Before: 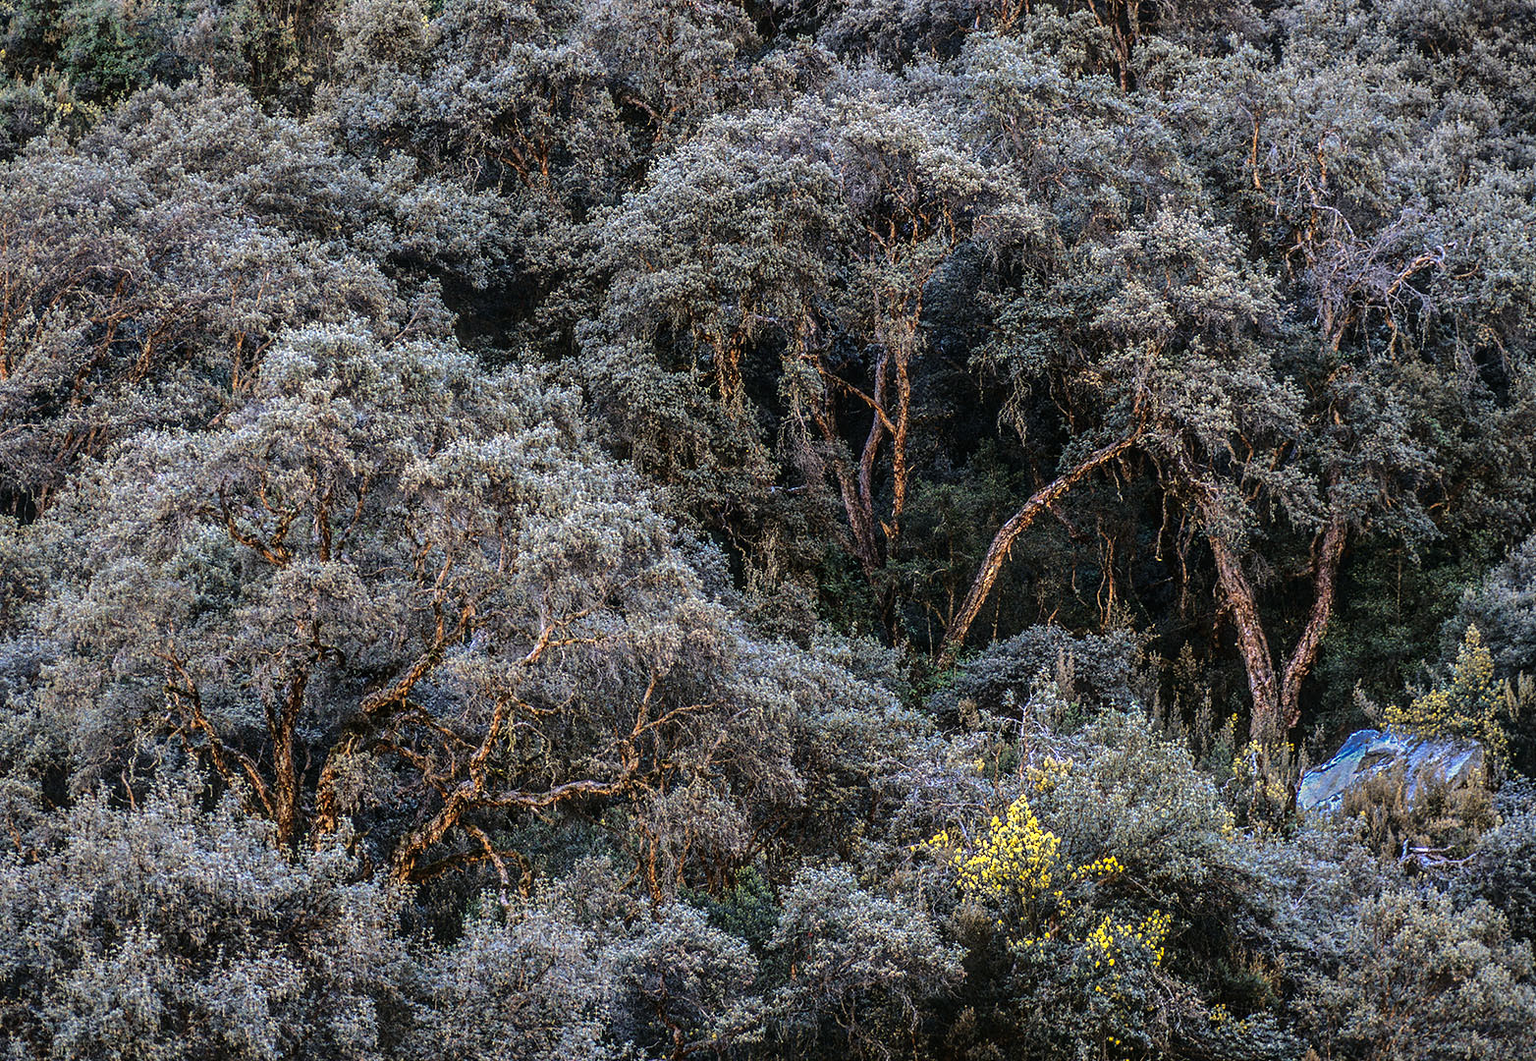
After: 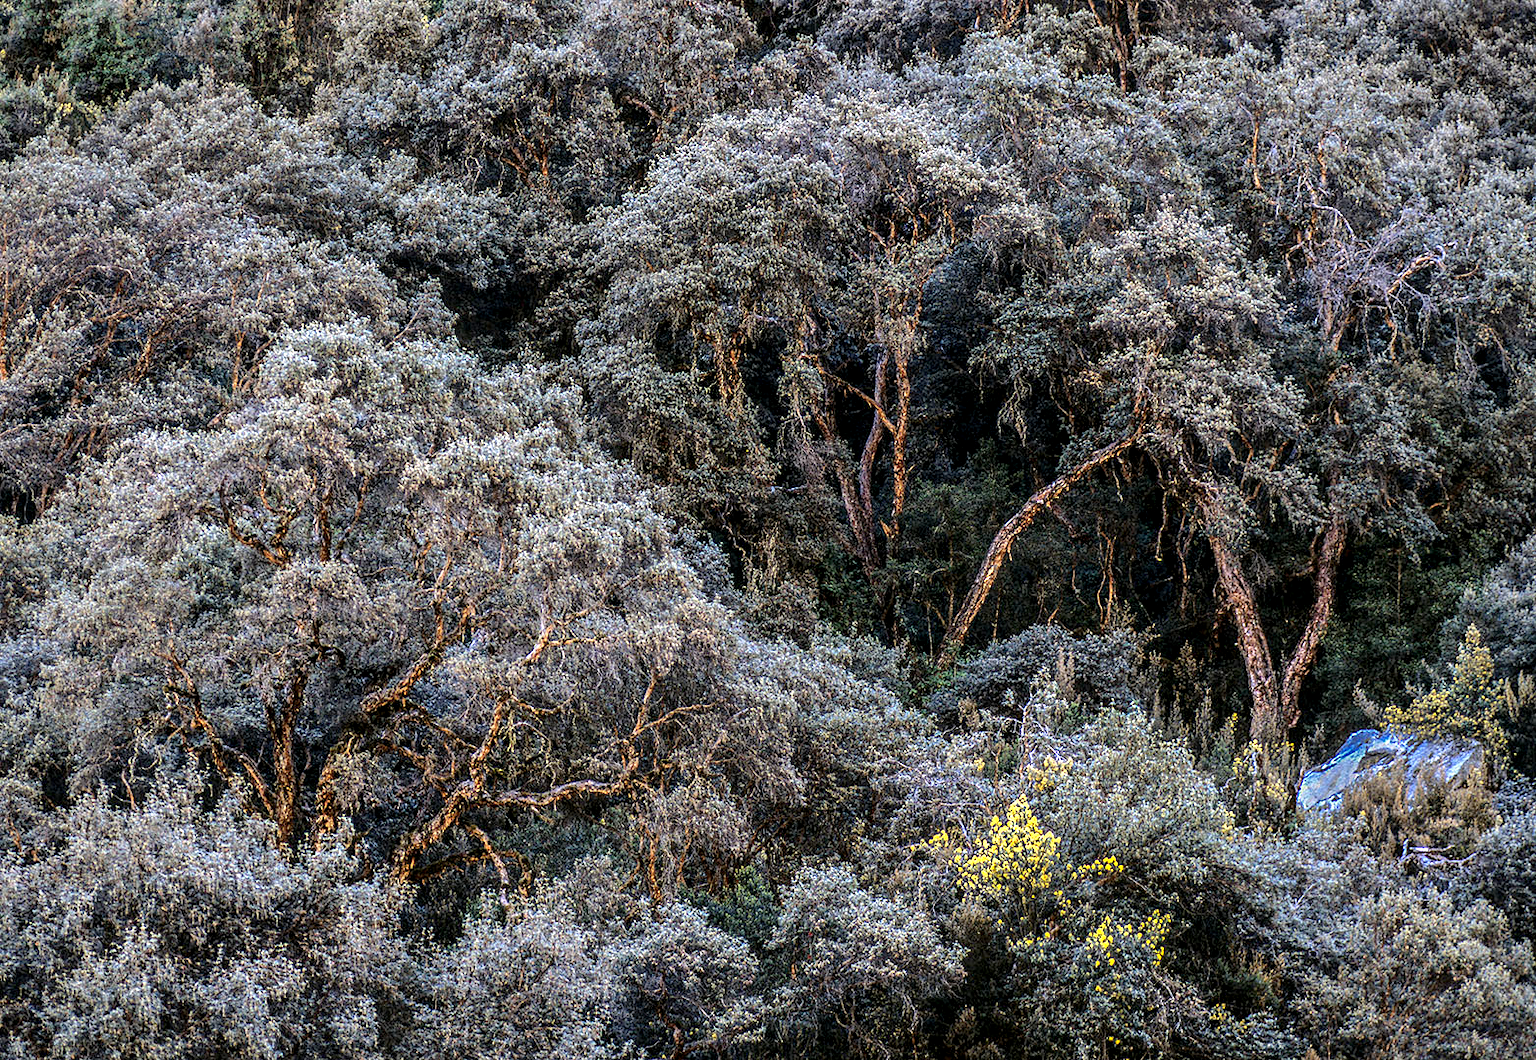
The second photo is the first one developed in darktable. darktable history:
exposure: black level correction 0.005, exposure 0.421 EV, compensate highlight preservation false
